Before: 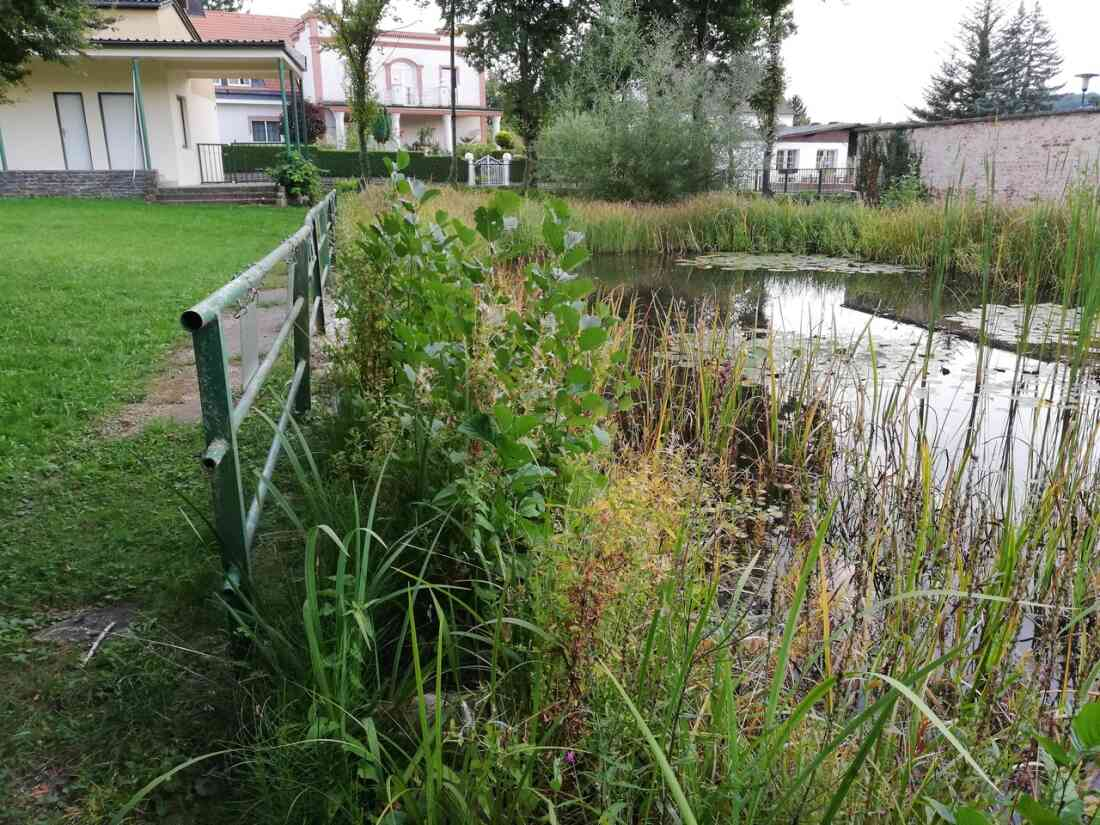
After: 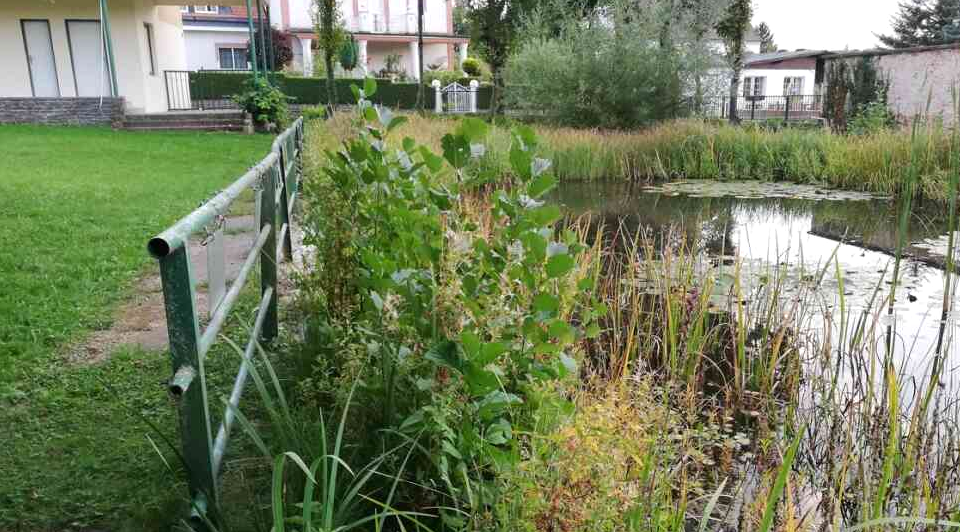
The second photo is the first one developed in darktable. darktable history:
exposure: exposure 0.15 EV, compensate highlight preservation false
crop: left 3.015%, top 8.969%, right 9.647%, bottom 26.457%
